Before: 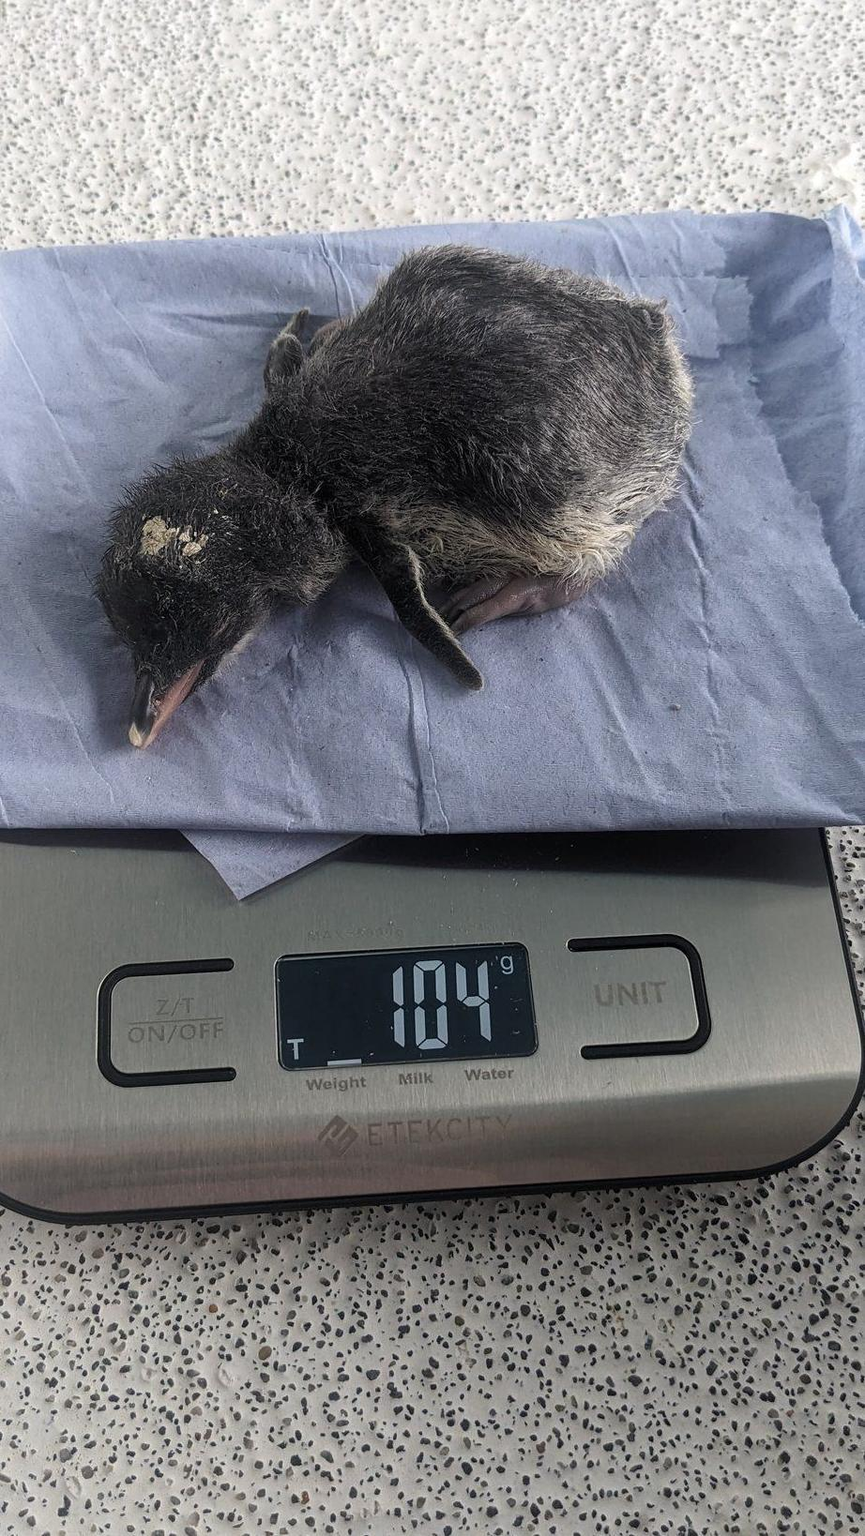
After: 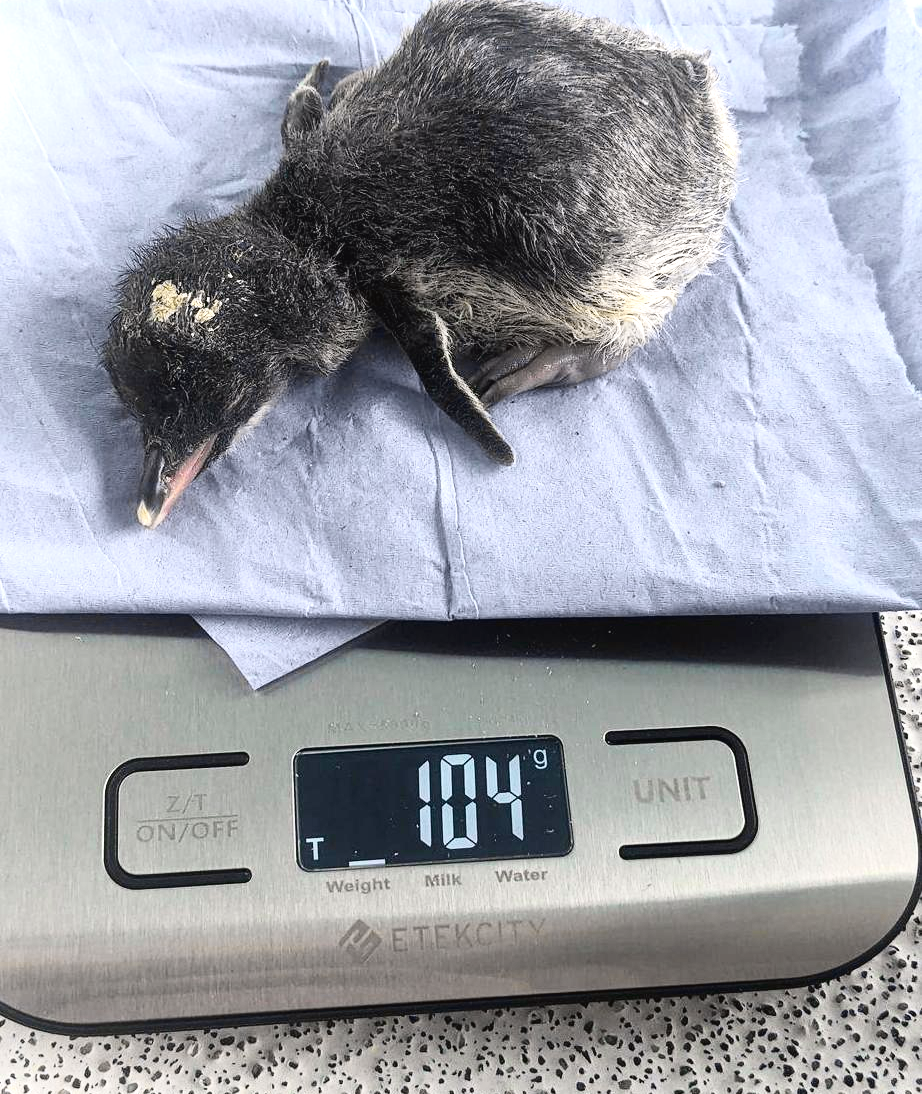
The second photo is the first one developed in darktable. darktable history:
exposure: black level correction 0, exposure 0.954 EV, compensate highlight preservation false
tone curve: curves: ch0 [(0, 0.024) (0.049, 0.038) (0.176, 0.162) (0.311, 0.337) (0.416, 0.471) (0.565, 0.658) (0.817, 0.911) (1, 1)]; ch1 [(0, 0) (0.339, 0.358) (0.445, 0.439) (0.476, 0.47) (0.504, 0.504) (0.53, 0.511) (0.557, 0.558) (0.627, 0.664) (0.728, 0.786) (1, 1)]; ch2 [(0, 0) (0.327, 0.324) (0.417, 0.44) (0.46, 0.453) (0.502, 0.504) (0.526, 0.52) (0.549, 0.561) (0.619, 0.657) (0.76, 0.765) (1, 1)], color space Lab, independent channels, preserve colors none
crop: top 16.514%, bottom 16.686%
